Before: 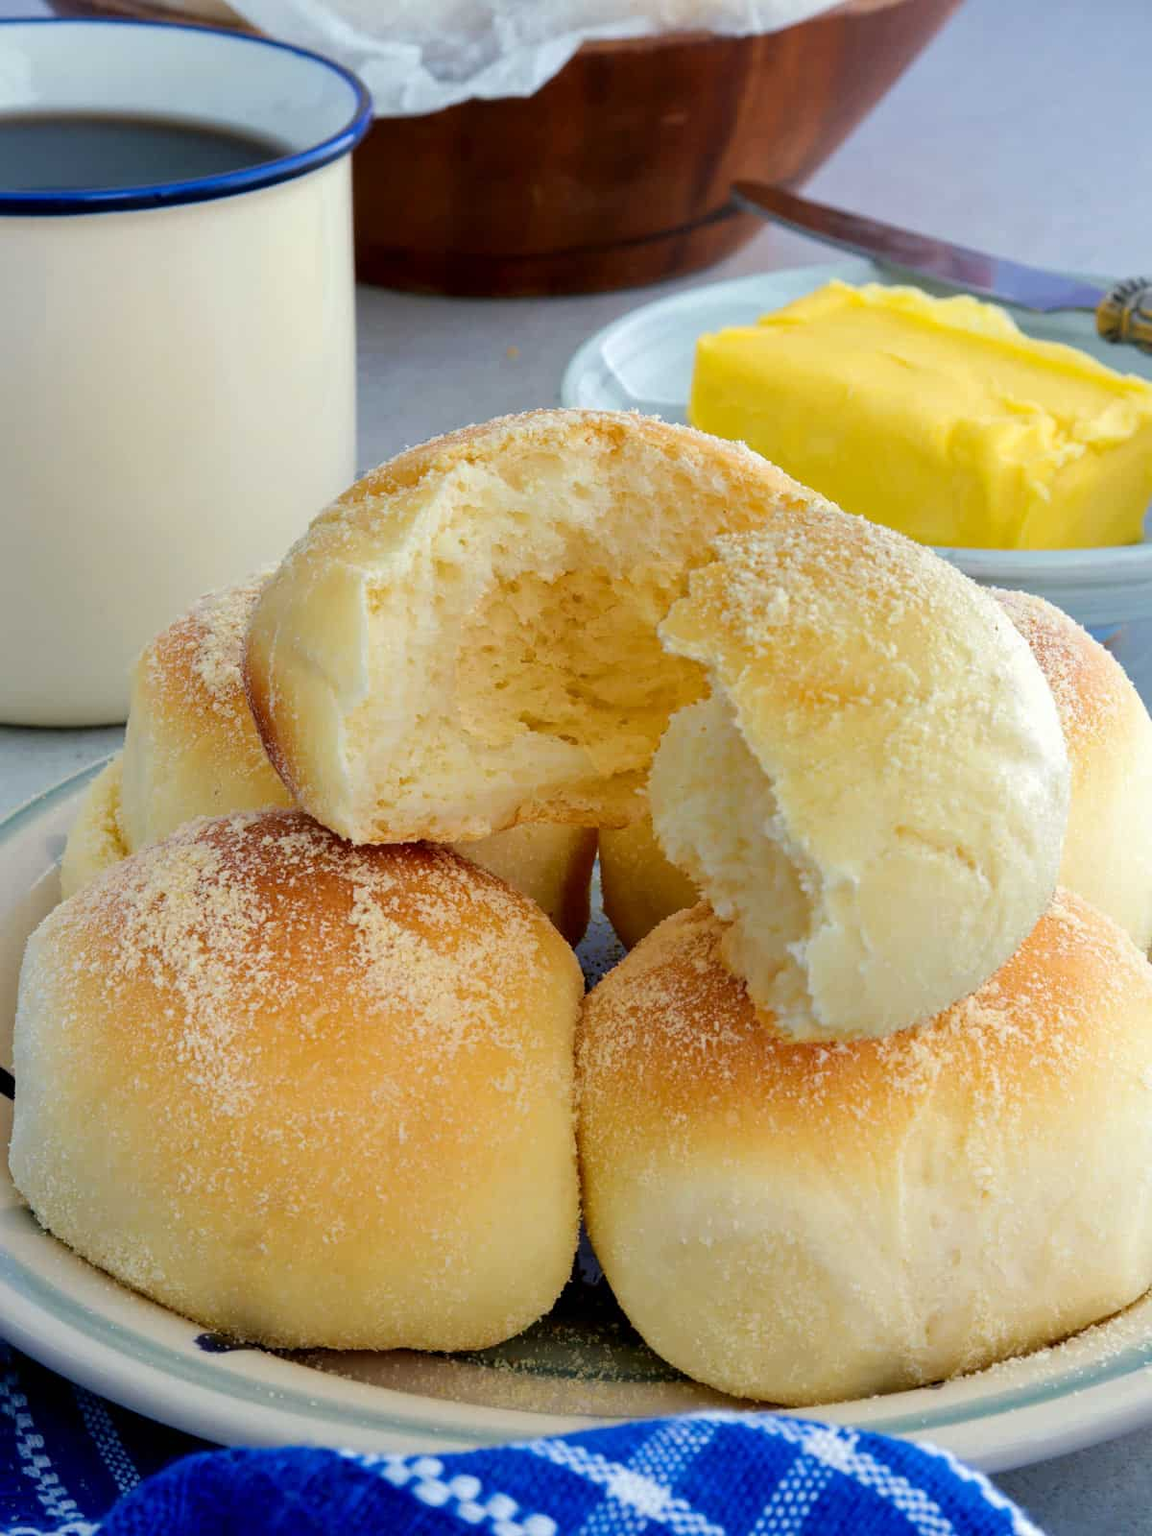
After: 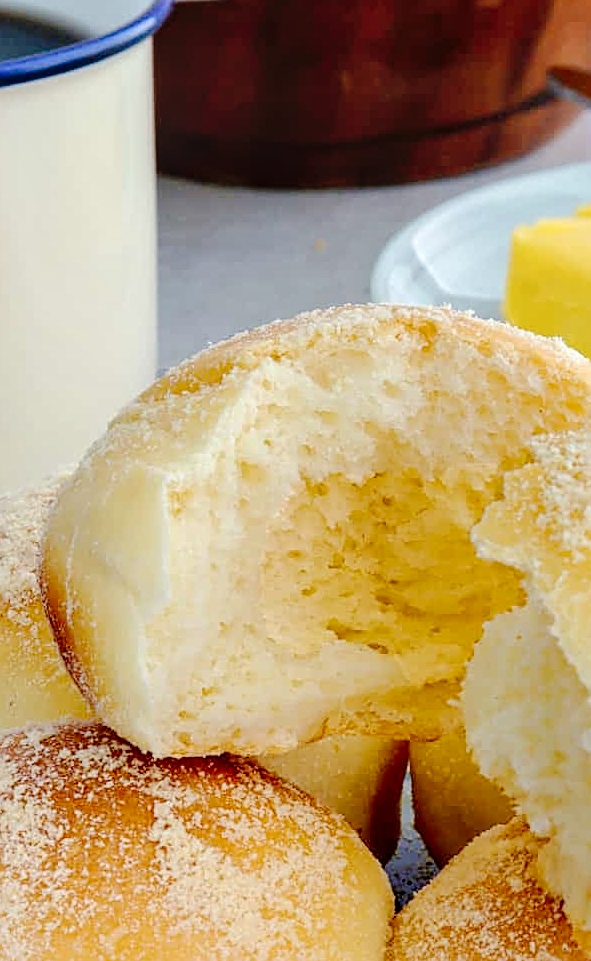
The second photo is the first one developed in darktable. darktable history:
crop: left 17.835%, top 7.675%, right 32.881%, bottom 32.213%
sharpen: on, module defaults
exposure: compensate highlight preservation false
base curve: curves: ch0 [(0, 0) (0.472, 0.508) (1, 1)]
tone curve: curves: ch0 [(0, 0) (0.003, 0.001) (0.011, 0.008) (0.025, 0.015) (0.044, 0.025) (0.069, 0.037) (0.1, 0.056) (0.136, 0.091) (0.177, 0.157) (0.224, 0.231) (0.277, 0.319) (0.335, 0.4) (0.399, 0.493) (0.468, 0.571) (0.543, 0.645) (0.623, 0.706) (0.709, 0.77) (0.801, 0.838) (0.898, 0.918) (1, 1)], preserve colors none
local contrast: on, module defaults
